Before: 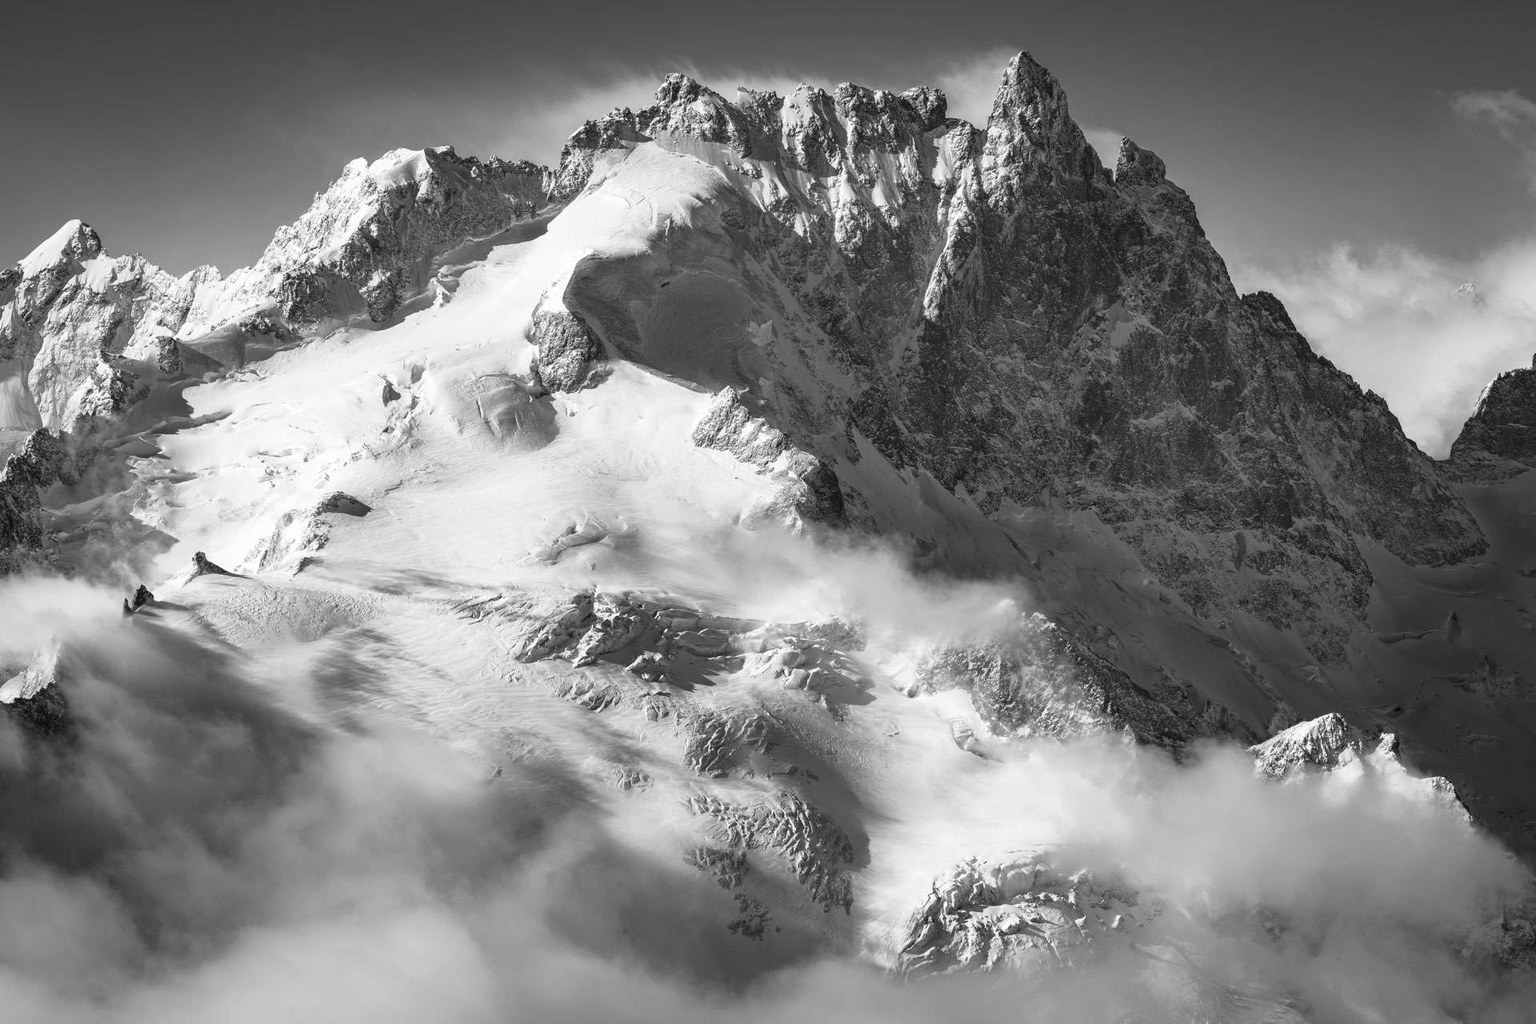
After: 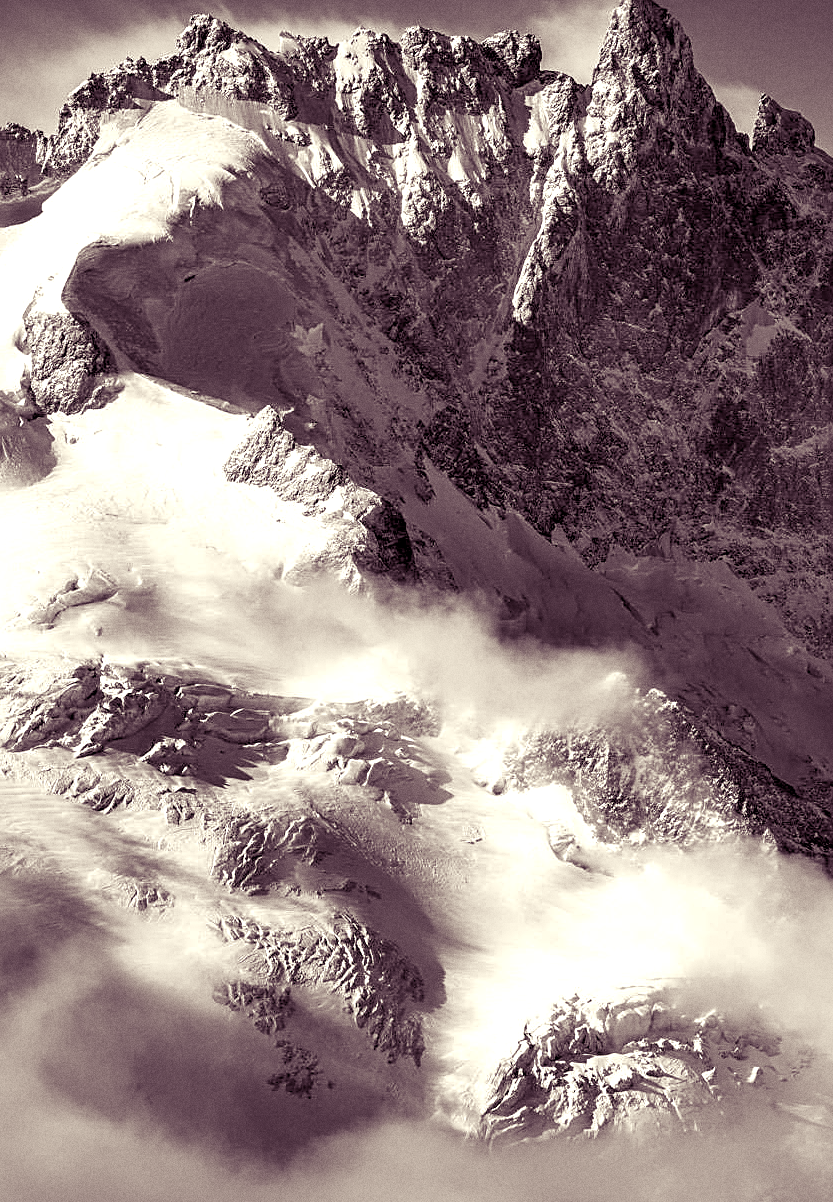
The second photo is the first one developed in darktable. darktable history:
sharpen: on, module defaults
grain: coarseness 0.09 ISO
crop: left 33.452%, top 6.025%, right 23.155%
color balance rgb: shadows lift › luminance -21.66%, shadows lift › chroma 8.98%, shadows lift › hue 283.37°, power › chroma 1.55%, power › hue 25.59°, highlights gain › luminance 6.08%, highlights gain › chroma 2.55%, highlights gain › hue 90°, global offset › luminance -0.87%, perceptual saturation grading › global saturation 27.49%, perceptual saturation grading › highlights -28.39%, perceptual saturation grading › mid-tones 15.22%, perceptual saturation grading › shadows 33.98%, perceptual brilliance grading › highlights 10%, perceptual brilliance grading › mid-tones 5%
